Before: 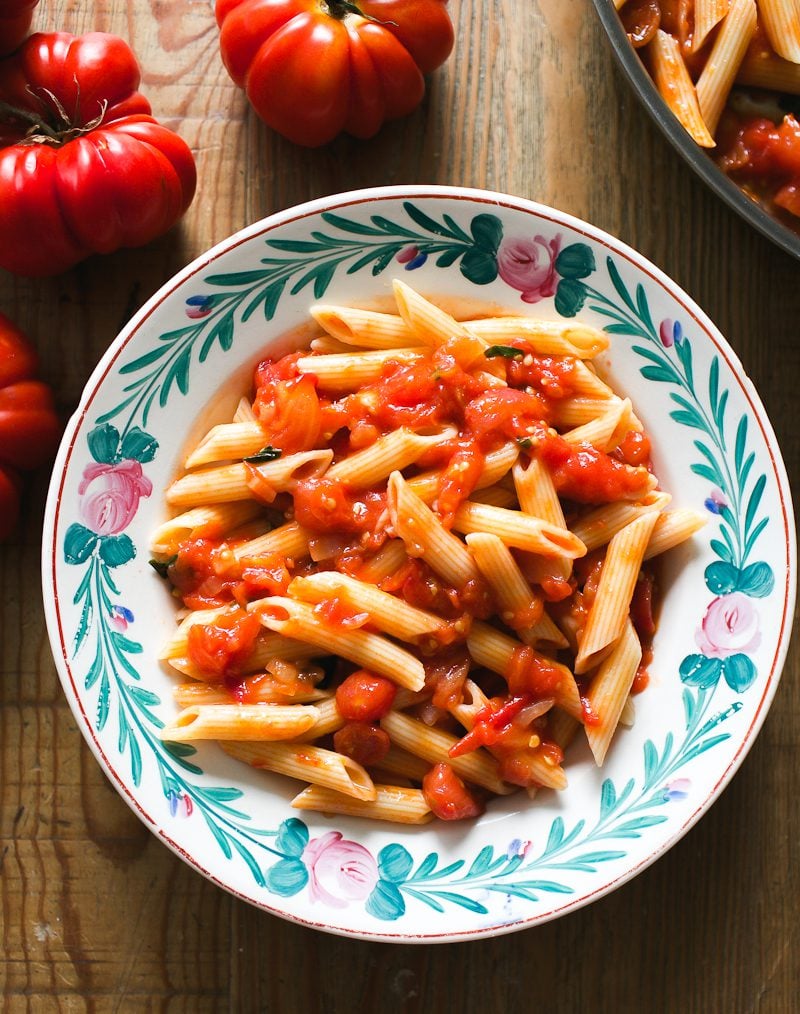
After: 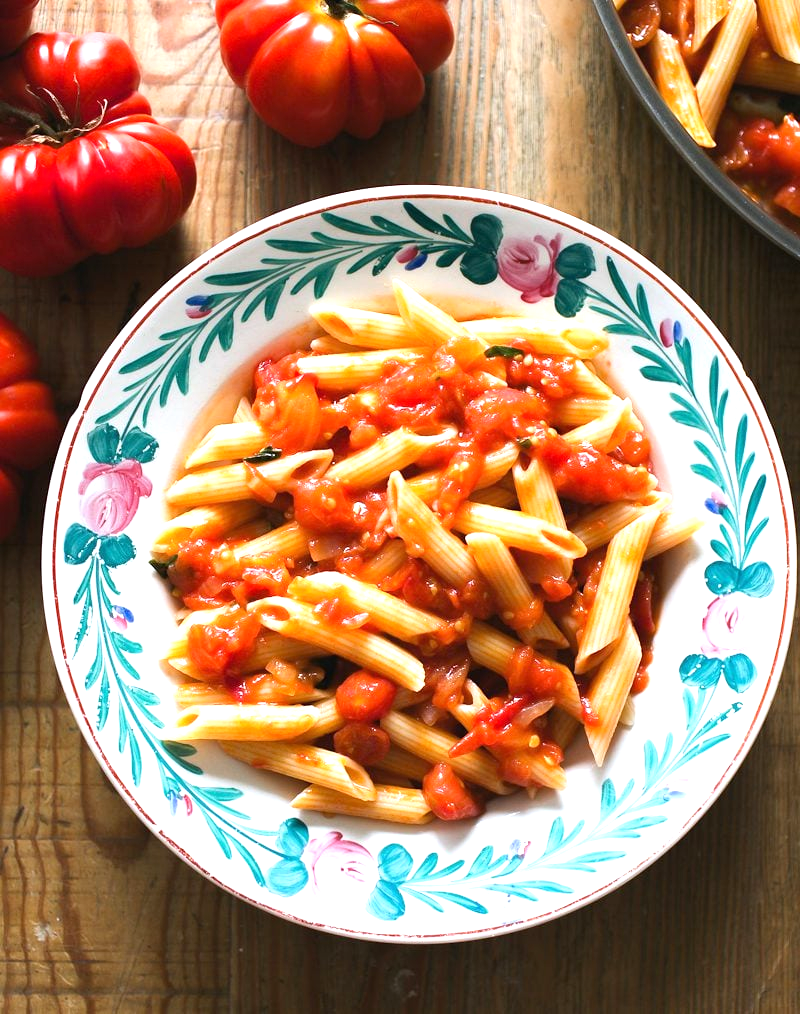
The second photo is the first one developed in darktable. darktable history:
exposure: exposure 0.657 EV, compensate highlight preservation false
white balance: red 0.983, blue 1.036
